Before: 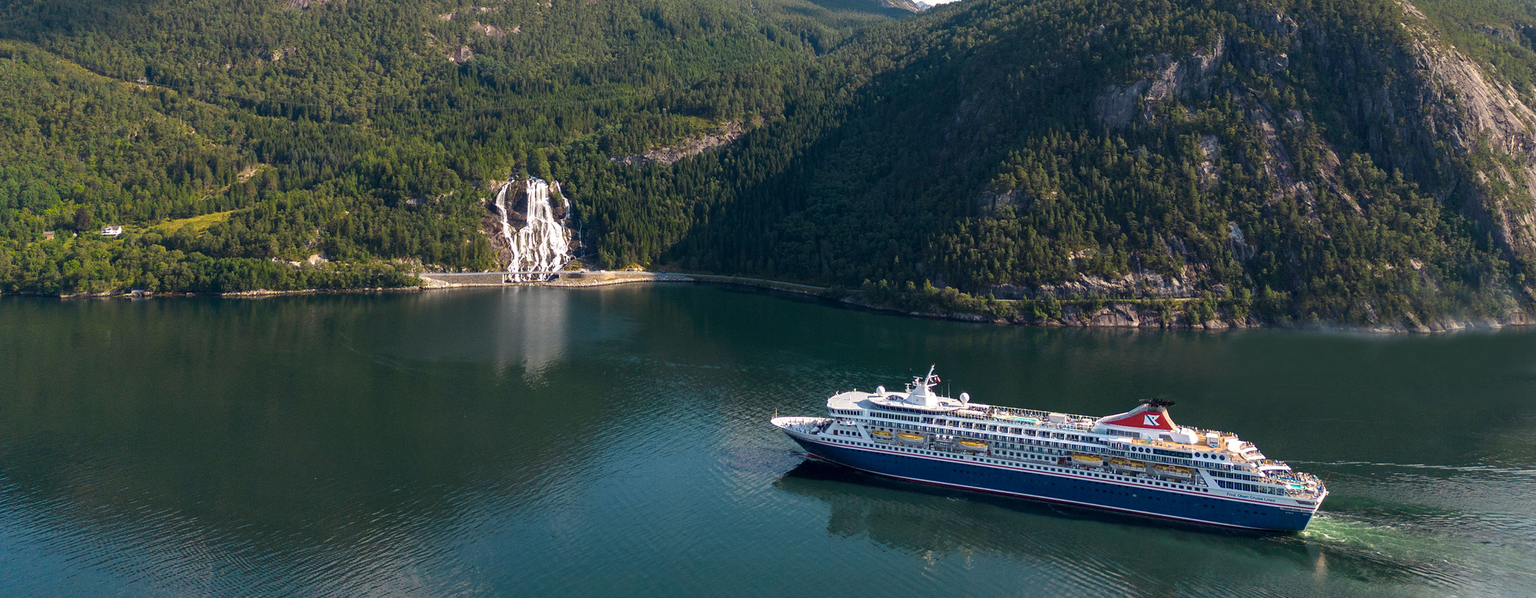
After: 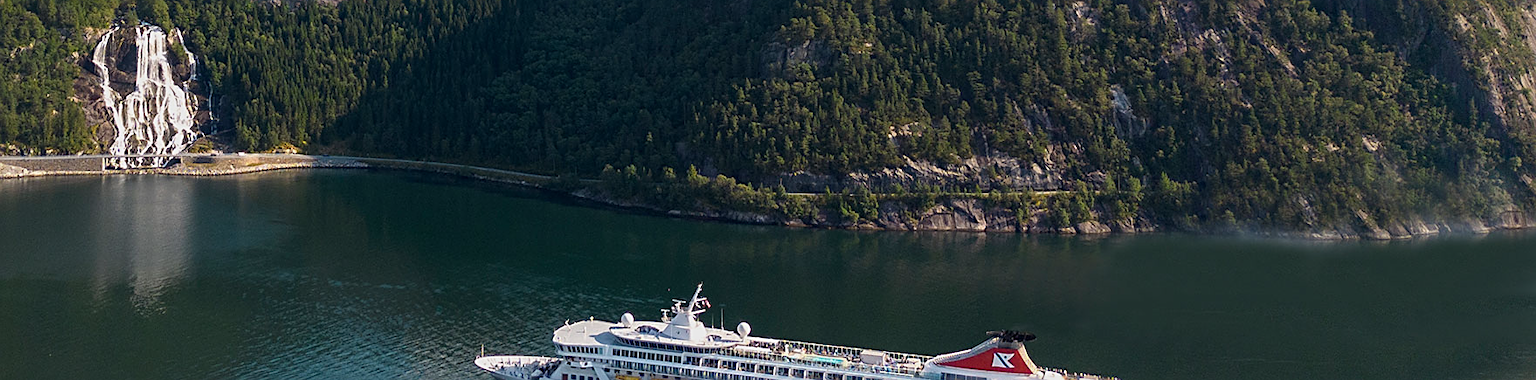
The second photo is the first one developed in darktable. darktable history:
crop and rotate: left 27.938%, top 27.046%, bottom 27.046%
exposure: exposure -0.293 EV, compensate highlight preservation false
sharpen: on, module defaults
